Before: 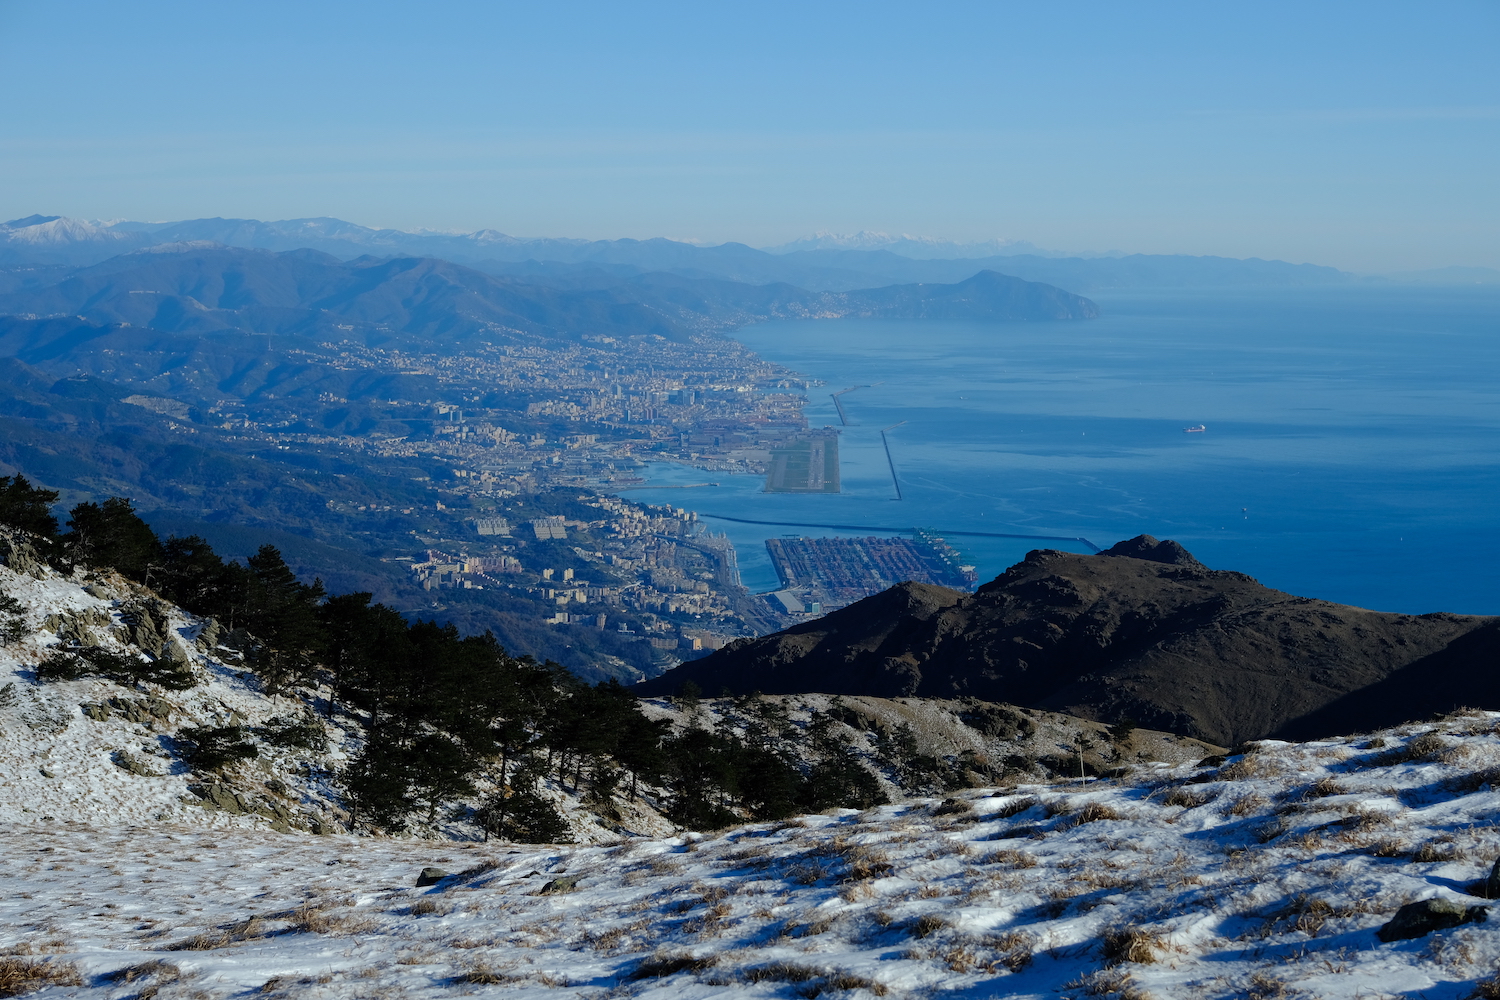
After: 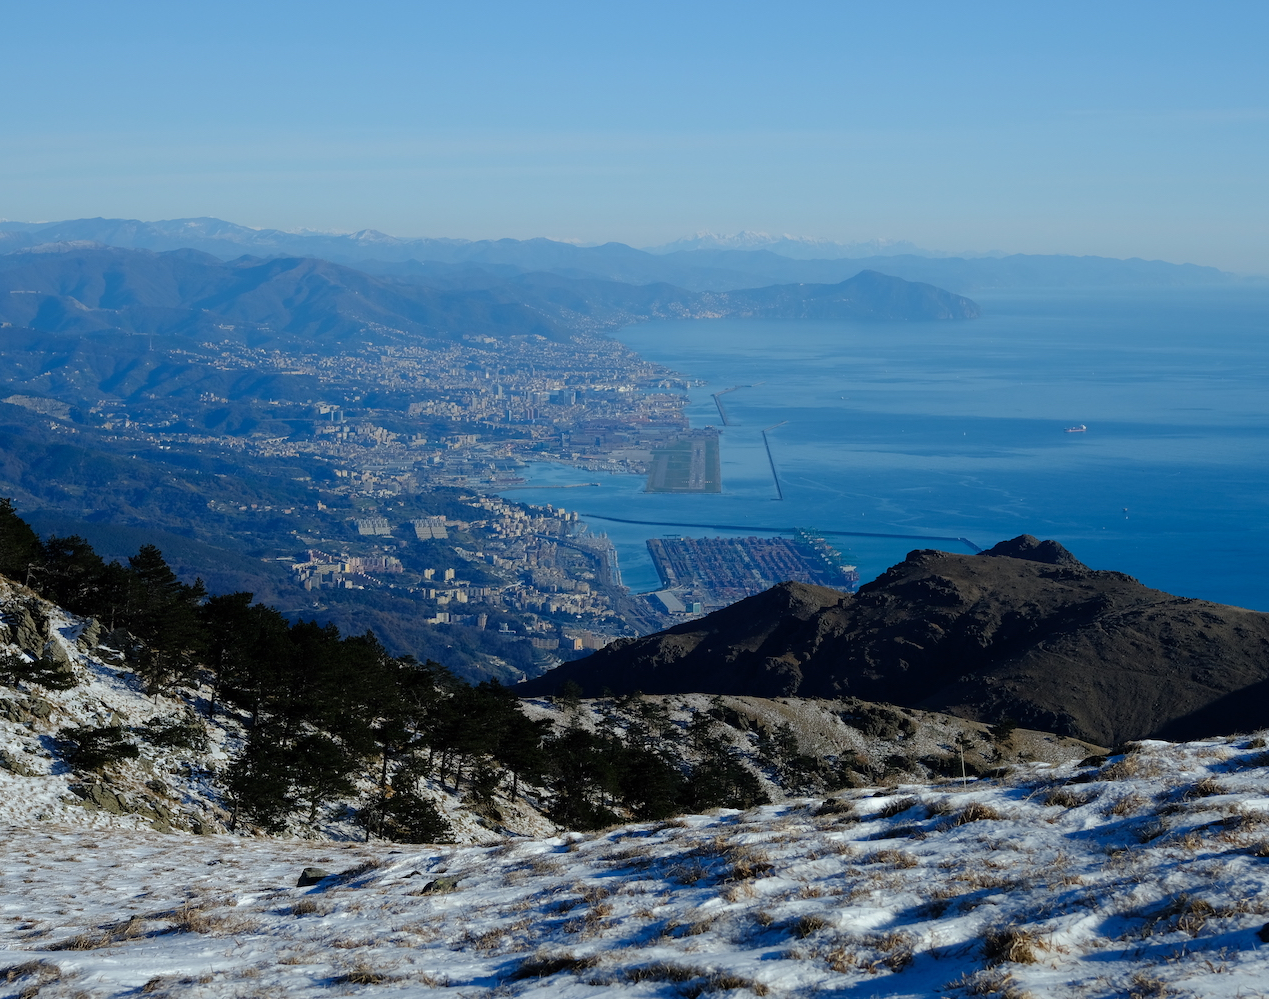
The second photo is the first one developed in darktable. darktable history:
crop: left 7.963%, right 7.406%
